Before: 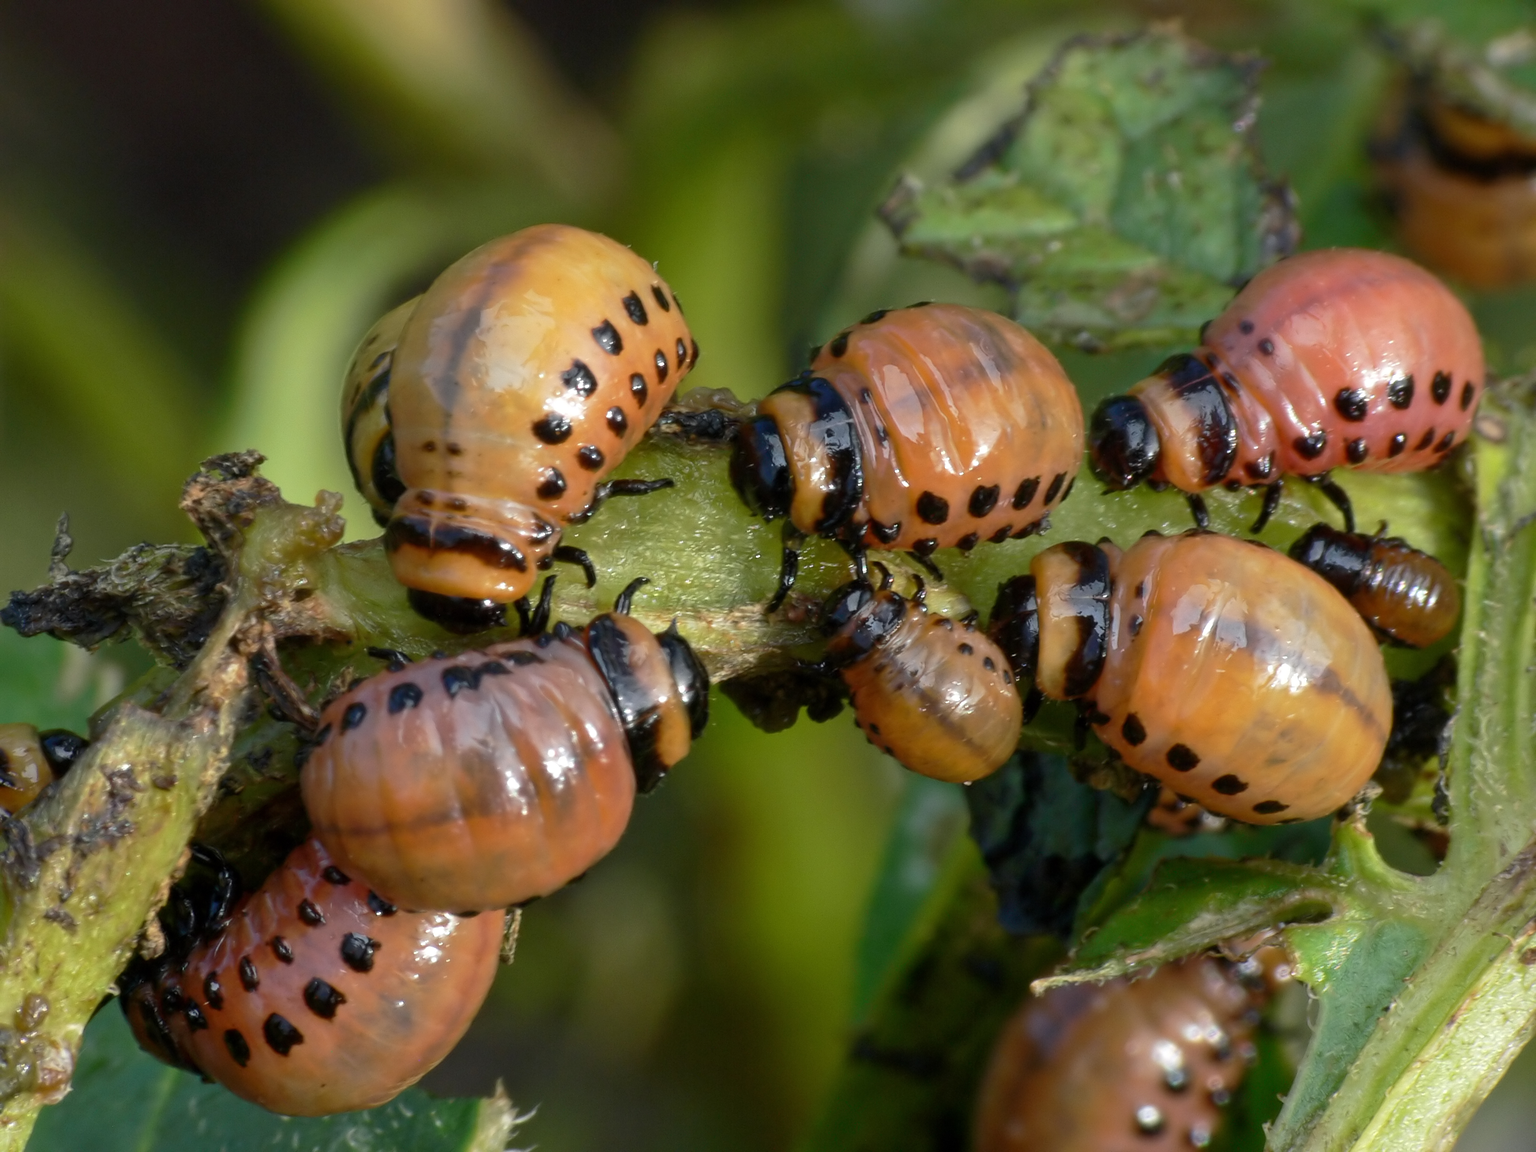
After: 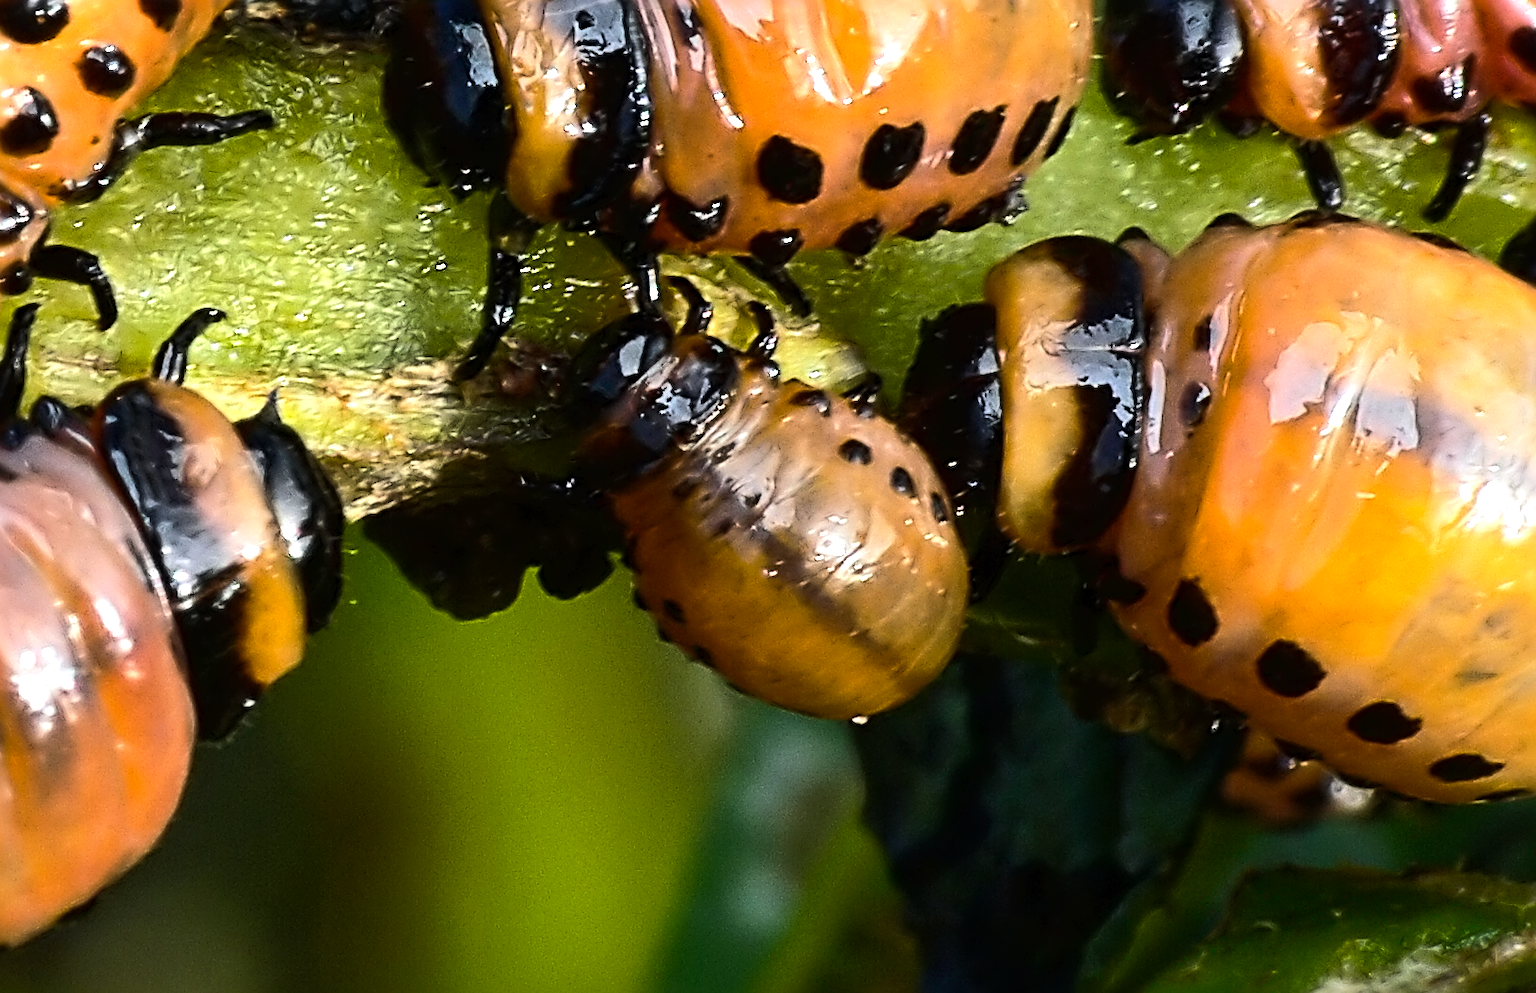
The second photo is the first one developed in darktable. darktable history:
crop: left 35.005%, top 36.732%, right 14.952%, bottom 20.106%
tone equalizer: edges refinement/feathering 500, mask exposure compensation -1.57 EV, preserve details guided filter
tone curve: curves: ch0 [(0, 0) (0.003, 0.01) (0.011, 0.015) (0.025, 0.023) (0.044, 0.038) (0.069, 0.058) (0.1, 0.093) (0.136, 0.134) (0.177, 0.176) (0.224, 0.221) (0.277, 0.282) (0.335, 0.36) (0.399, 0.438) (0.468, 0.54) (0.543, 0.632) (0.623, 0.724) (0.709, 0.814) (0.801, 0.885) (0.898, 0.947) (1, 1)]
sharpen: radius 3.685, amount 0.943
color balance rgb: shadows lift › luminance -20.298%, perceptual saturation grading › global saturation 19.519%, perceptual brilliance grading › highlights 17.059%, perceptual brilliance grading › mid-tones 30.843%, perceptual brilliance grading › shadows -31.807%, global vibrance 9.328%
